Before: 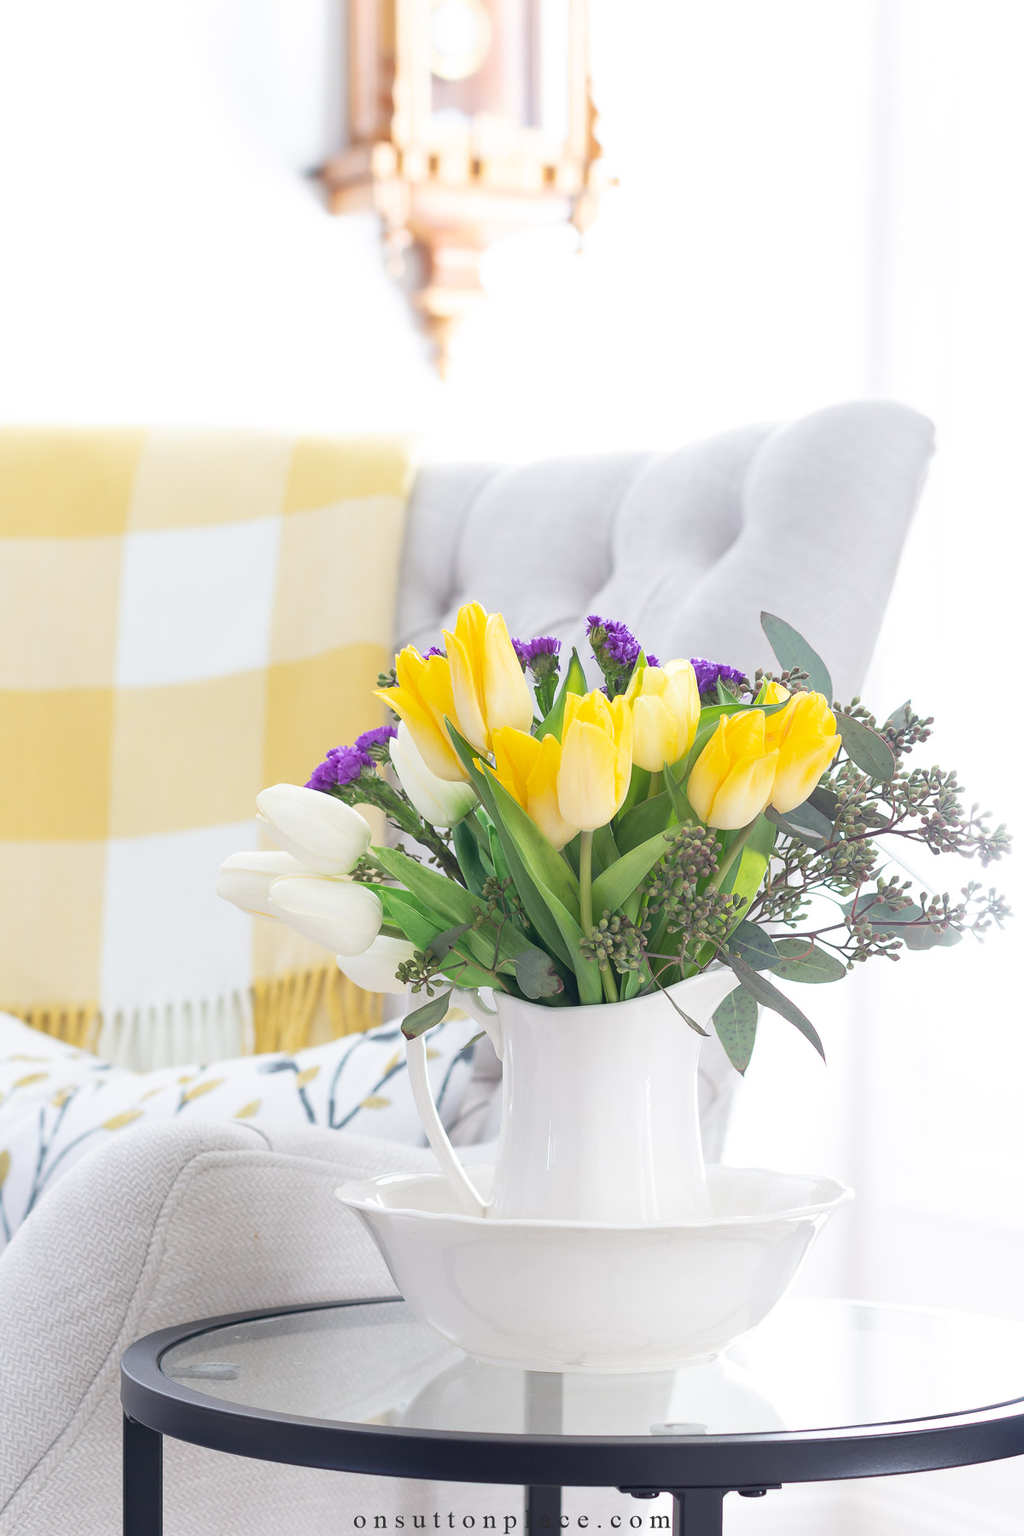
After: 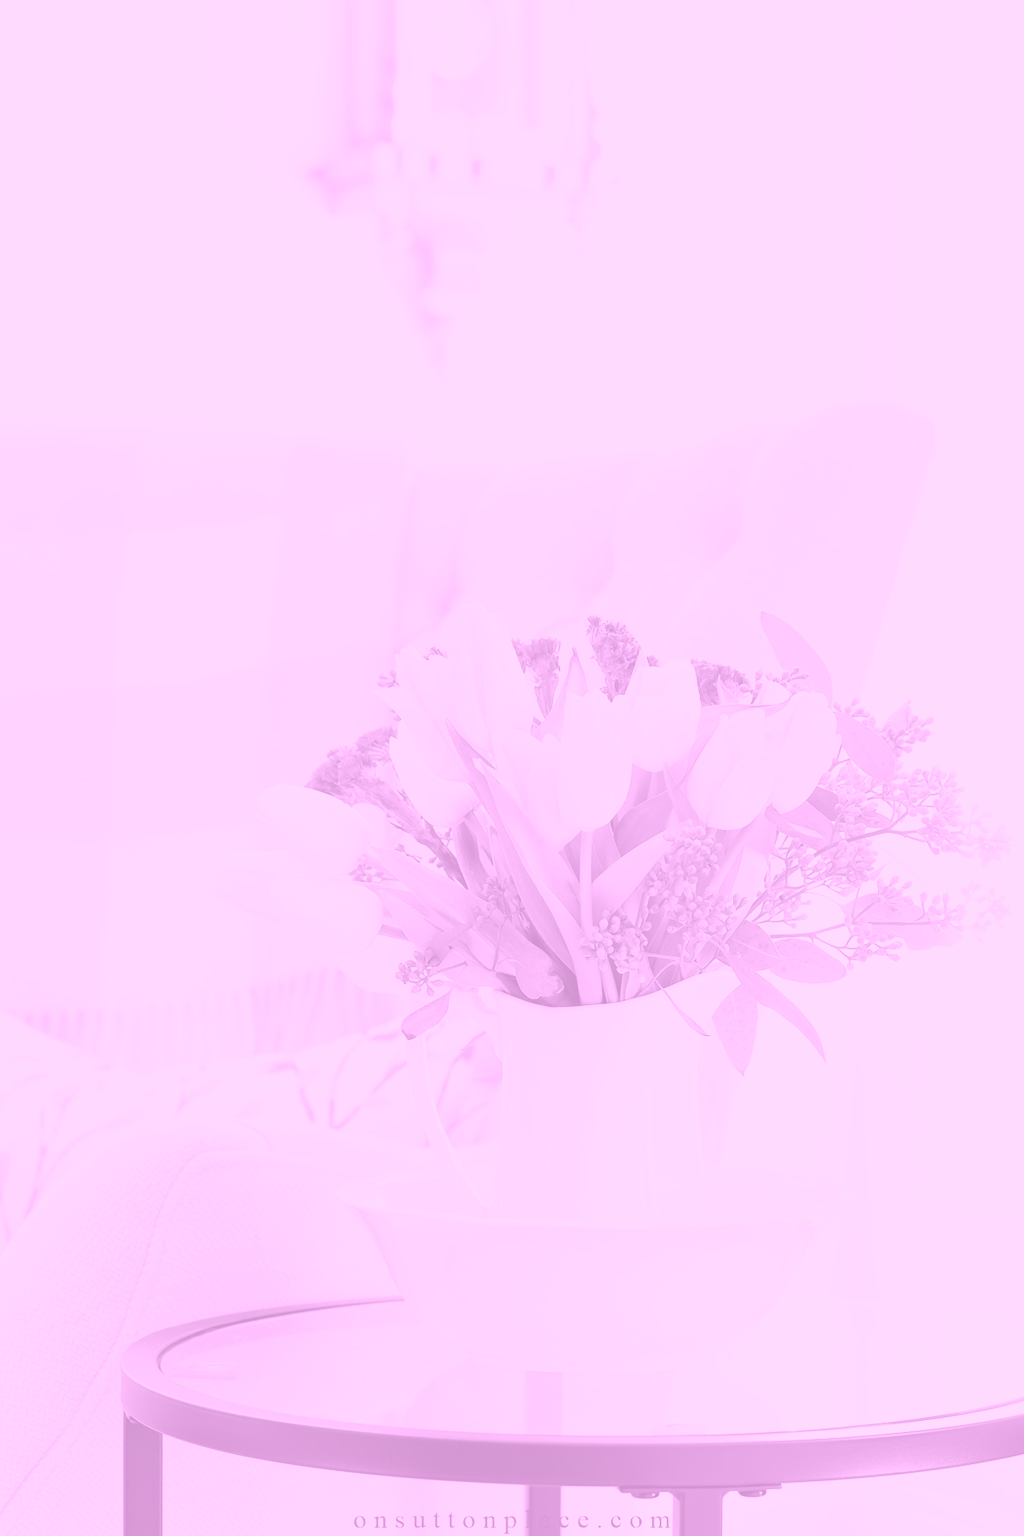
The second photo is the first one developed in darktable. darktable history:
filmic rgb: black relative exposure -7.15 EV, white relative exposure 5.36 EV, hardness 3.02
colorize: hue 331.2°, saturation 75%, source mix 30.28%, lightness 70.52%, version 1
color balance: contrast 6.48%, output saturation 113.3%
exposure: exposure 0.131 EV, compensate highlight preservation false
